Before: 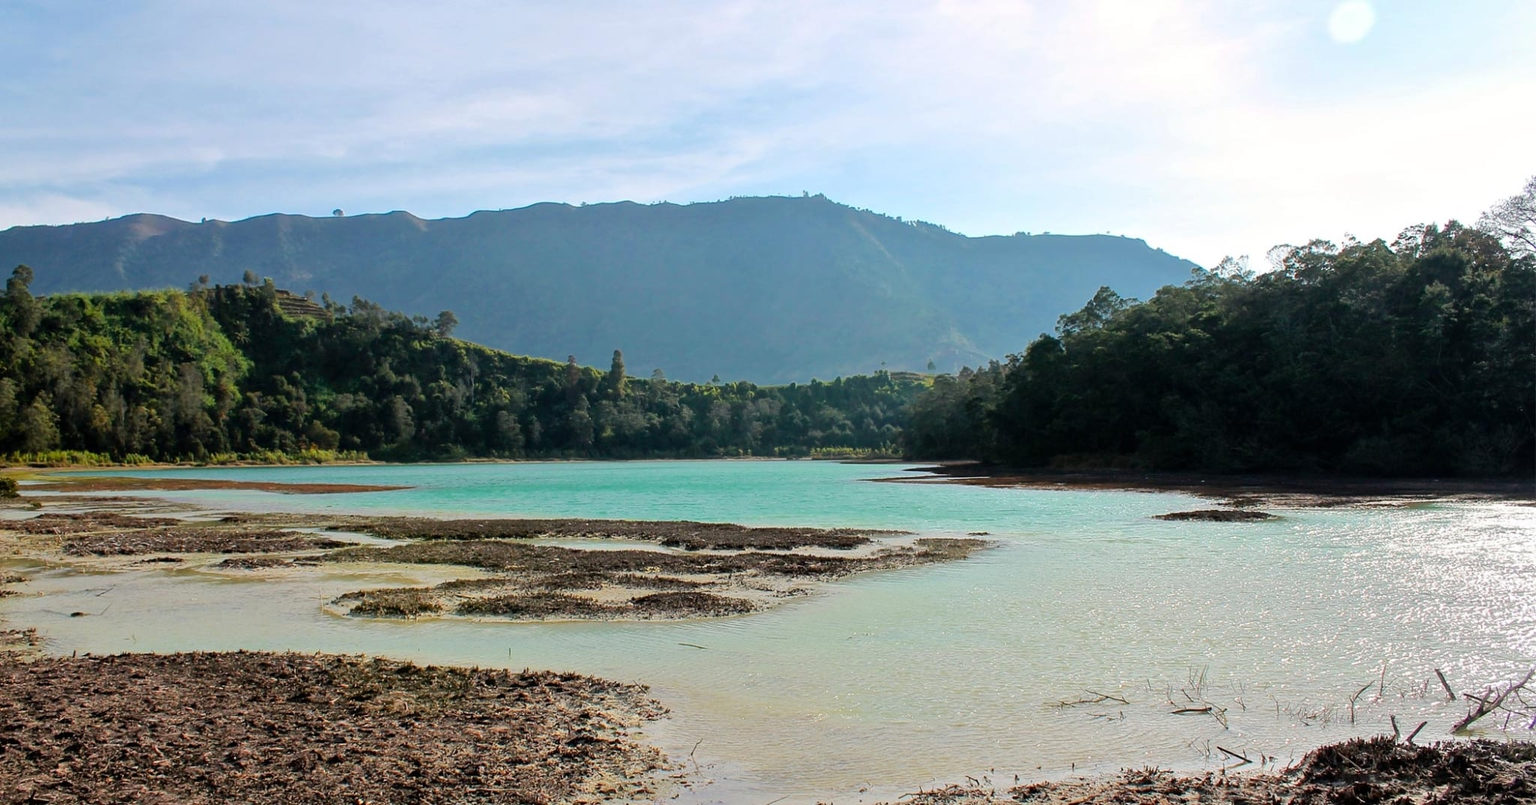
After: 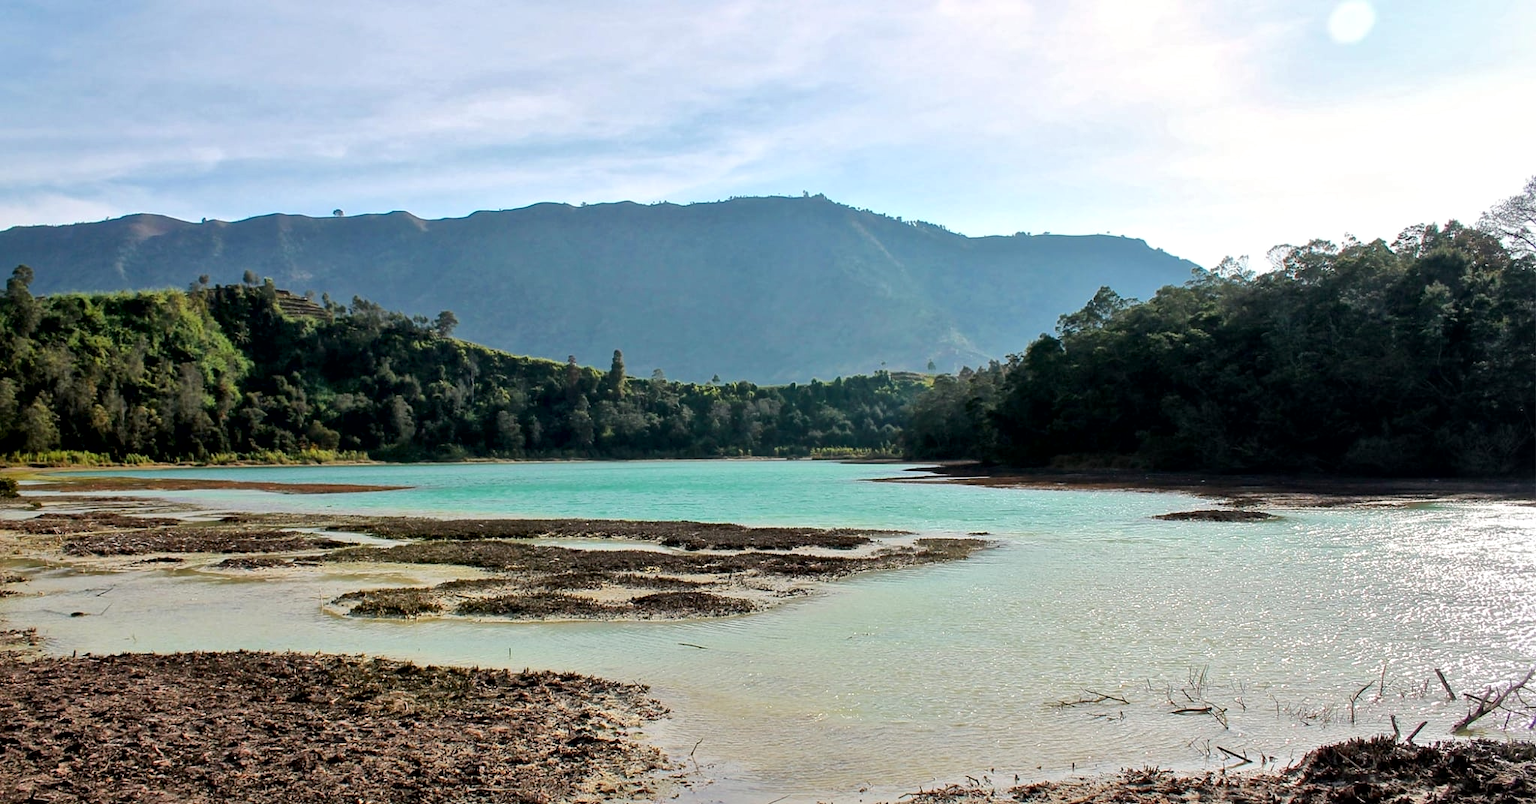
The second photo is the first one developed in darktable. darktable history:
local contrast: mode bilateral grid, contrast 26, coarseness 60, detail 151%, midtone range 0.2
